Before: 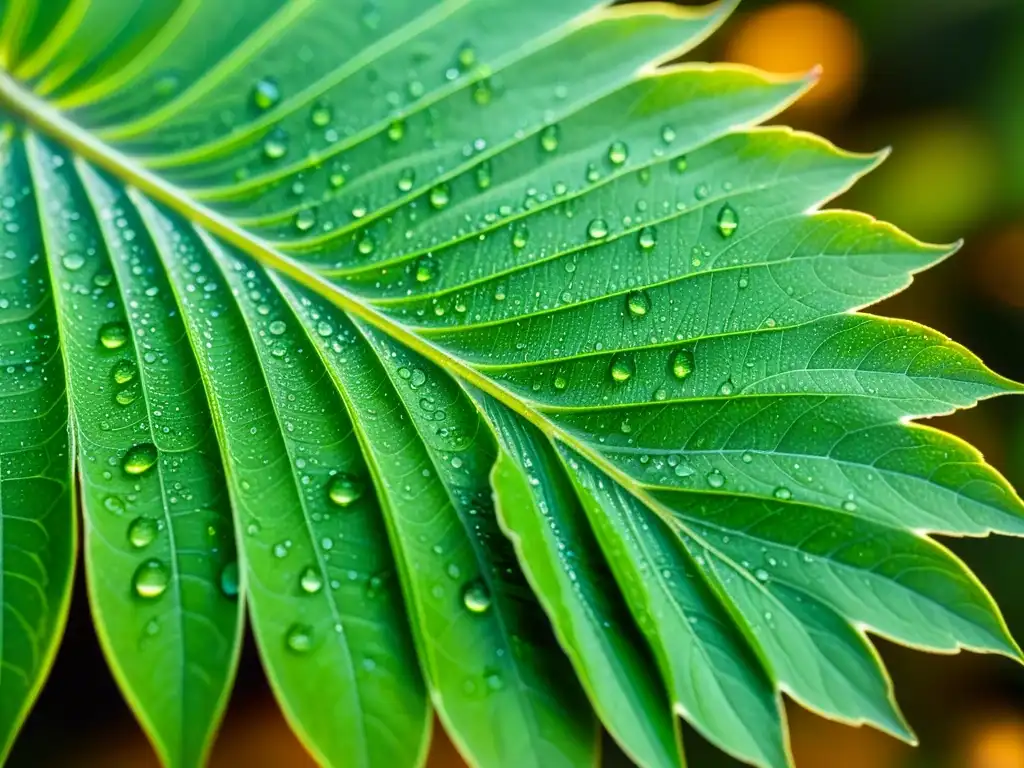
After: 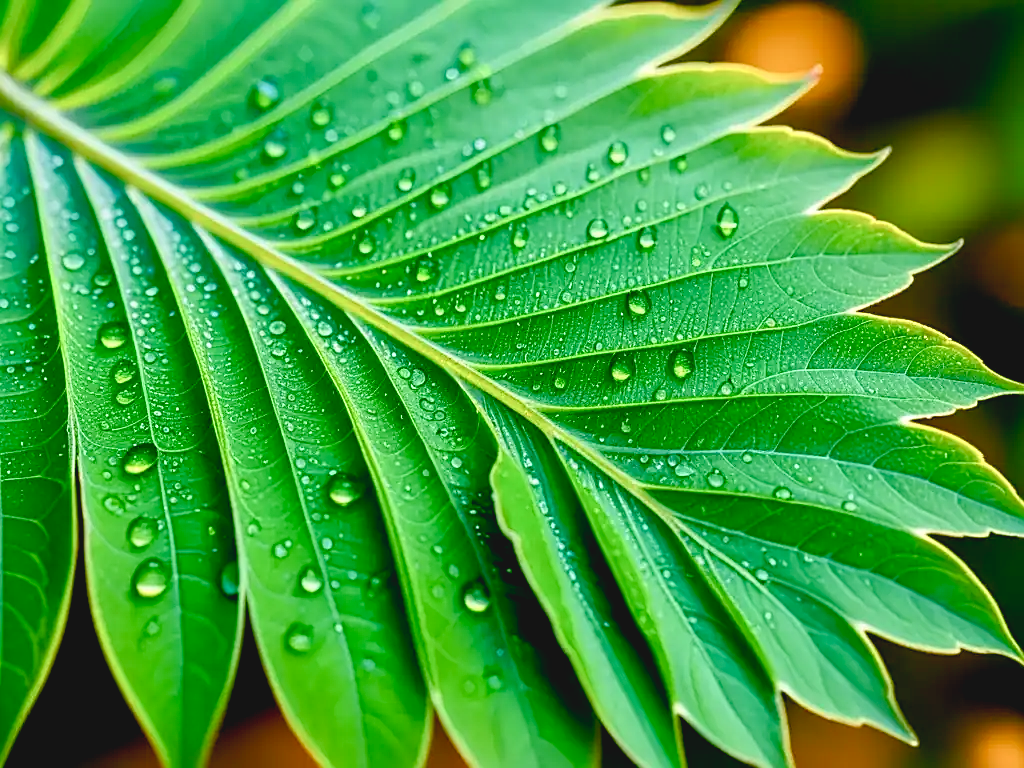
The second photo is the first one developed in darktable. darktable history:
sharpen: amount 0.49
contrast brightness saturation: contrast -0.093, brightness 0.049, saturation 0.082
color balance rgb: shadows lift › chroma 0.688%, shadows lift › hue 115.48°, highlights gain › luminance 14.652%, global offset › luminance -0.851%, perceptual saturation grading › global saturation 20%, perceptual saturation grading › highlights -49.27%, perceptual saturation grading › shadows 26.144%, global vibrance 20%
